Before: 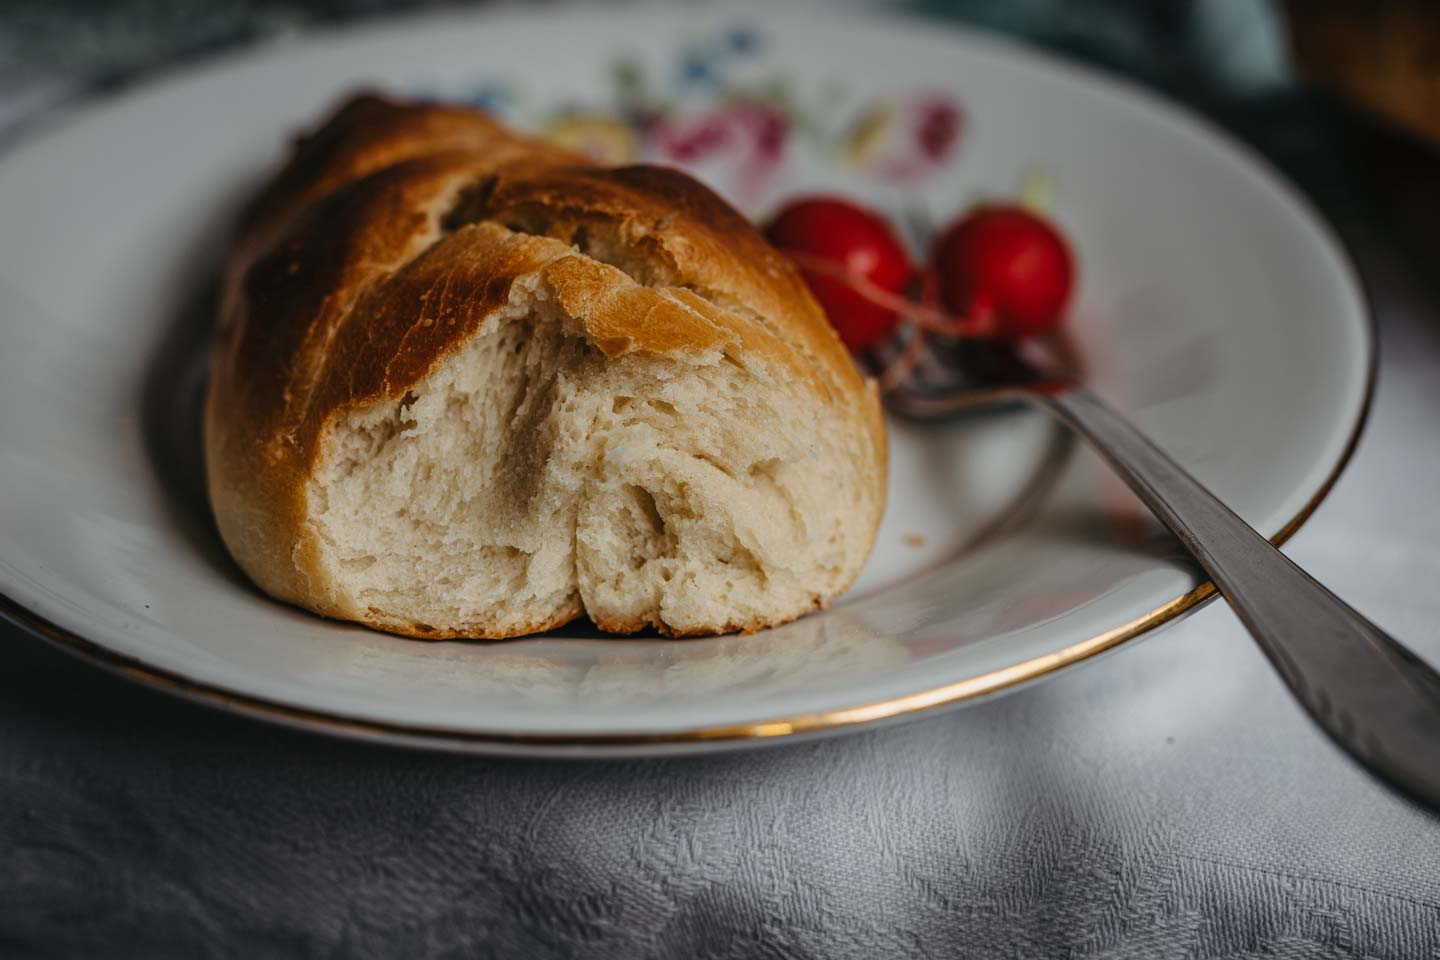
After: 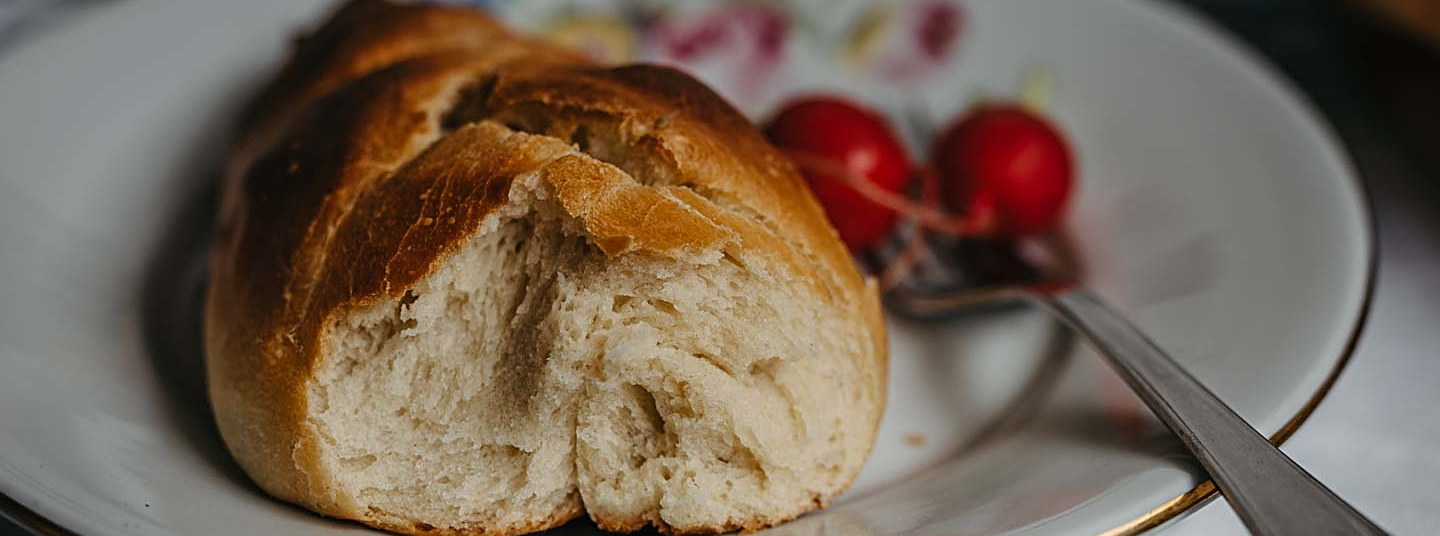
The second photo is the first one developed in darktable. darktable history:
tone equalizer: mask exposure compensation -0.492 EV
sharpen: on, module defaults
crop and rotate: top 10.535%, bottom 33.607%
